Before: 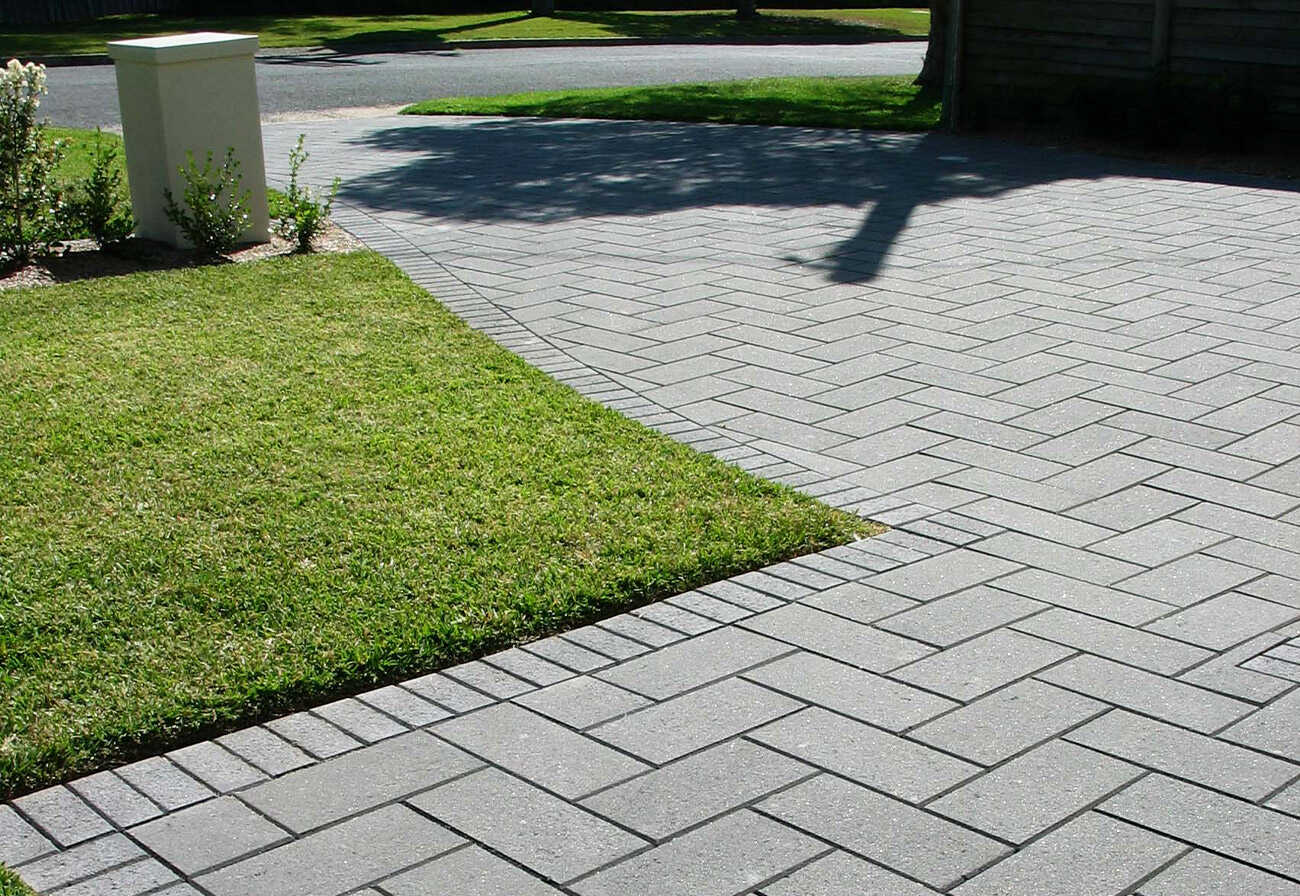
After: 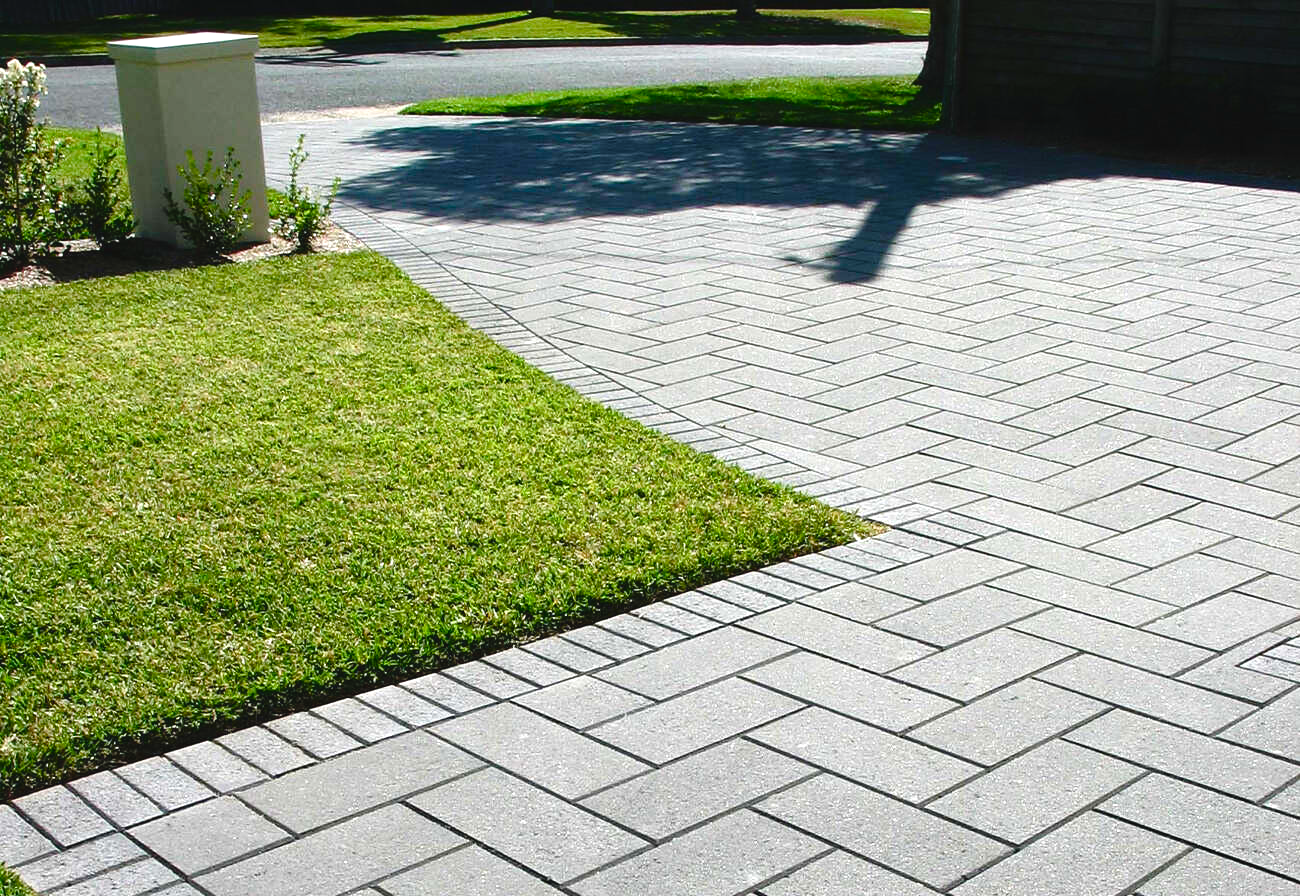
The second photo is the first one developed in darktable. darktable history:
exposure: exposure -0.071 EV, compensate exposure bias true, compensate highlight preservation false
color balance rgb: highlights gain › luminance 10.419%, global offset › luminance 0.487%, perceptual saturation grading › global saturation 20%, perceptual saturation grading › highlights -25.223%, perceptual saturation grading › shadows 50.347%
tone equalizer: -8 EV -0.415 EV, -7 EV -0.416 EV, -6 EV -0.301 EV, -5 EV -0.228 EV, -3 EV 0.254 EV, -2 EV 0.34 EV, -1 EV 0.378 EV, +0 EV 0.402 EV
